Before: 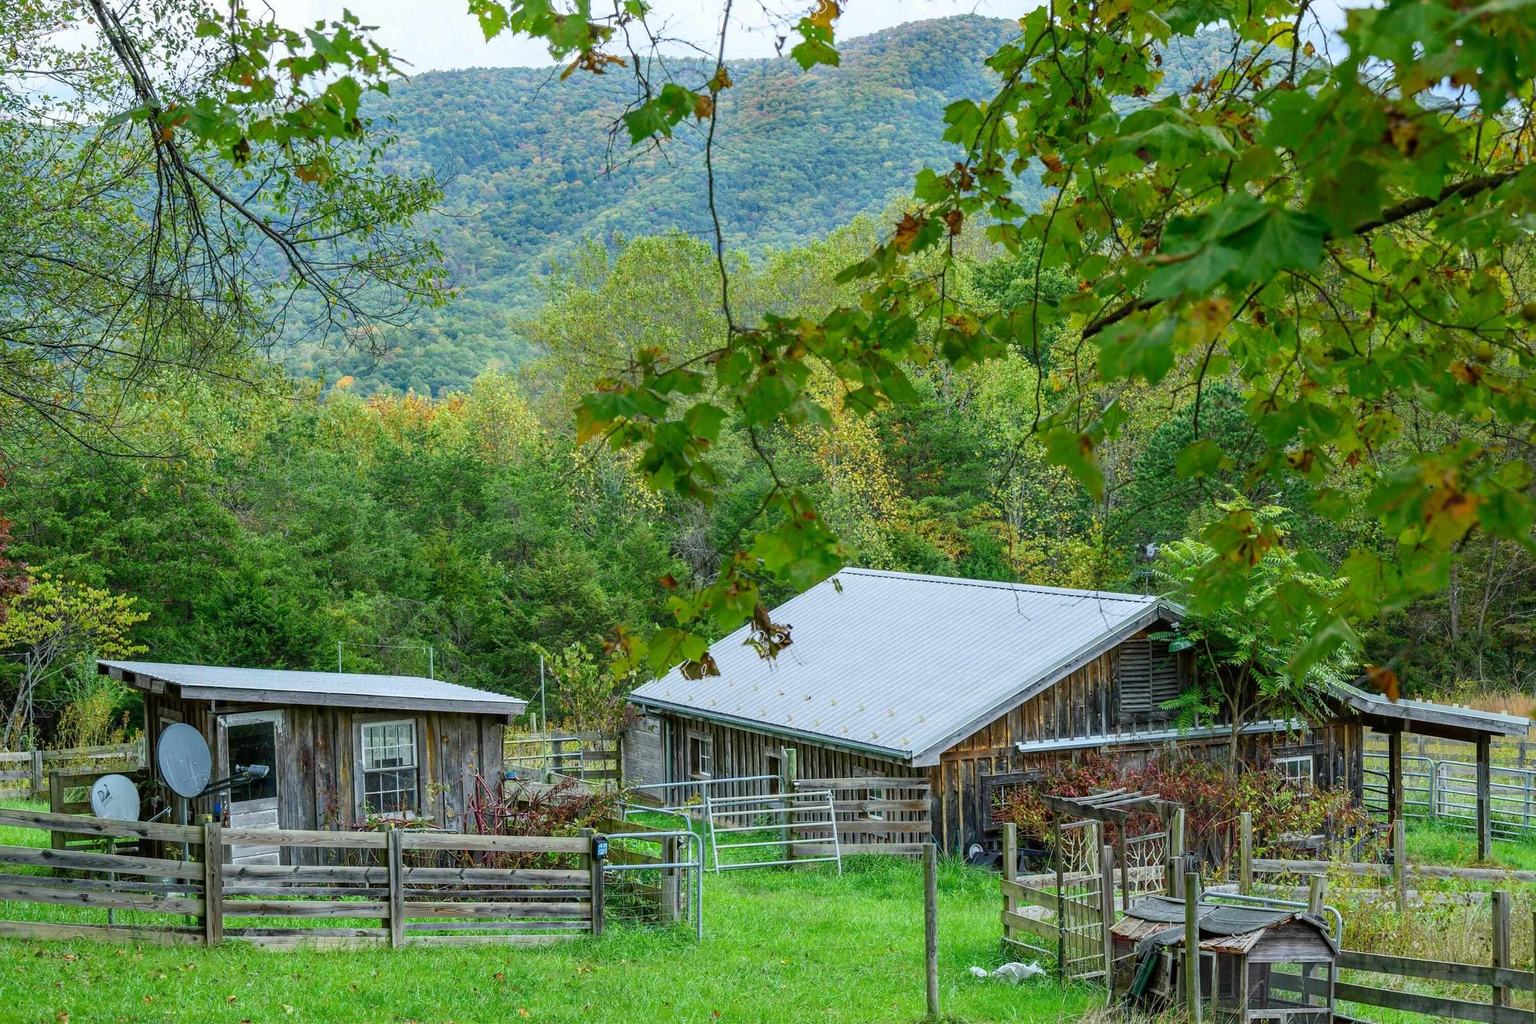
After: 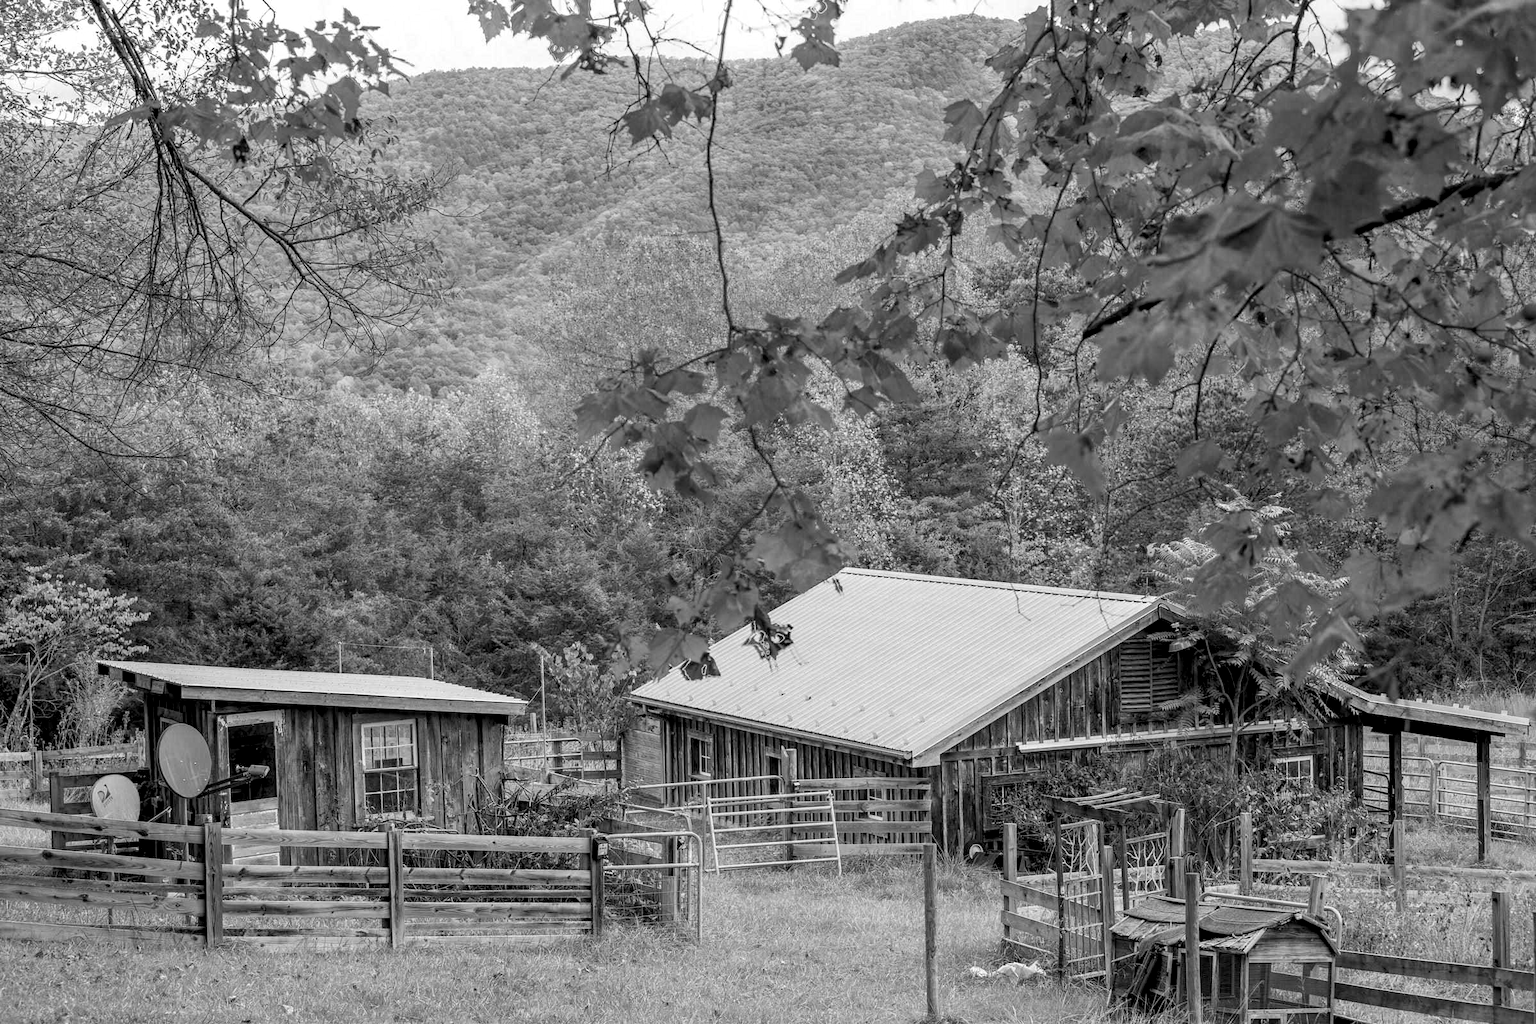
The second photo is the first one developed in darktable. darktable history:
color zones: curves: ch1 [(0, -0.394) (0.143, -0.394) (0.286, -0.394) (0.429, -0.392) (0.571, -0.391) (0.714, -0.391) (0.857, -0.391) (1, -0.394)]
color correction: highlights a* 7.34, highlights b* 4.37
exposure: black level correction 0.007, exposure 0.093 EV, compensate highlight preservation false
